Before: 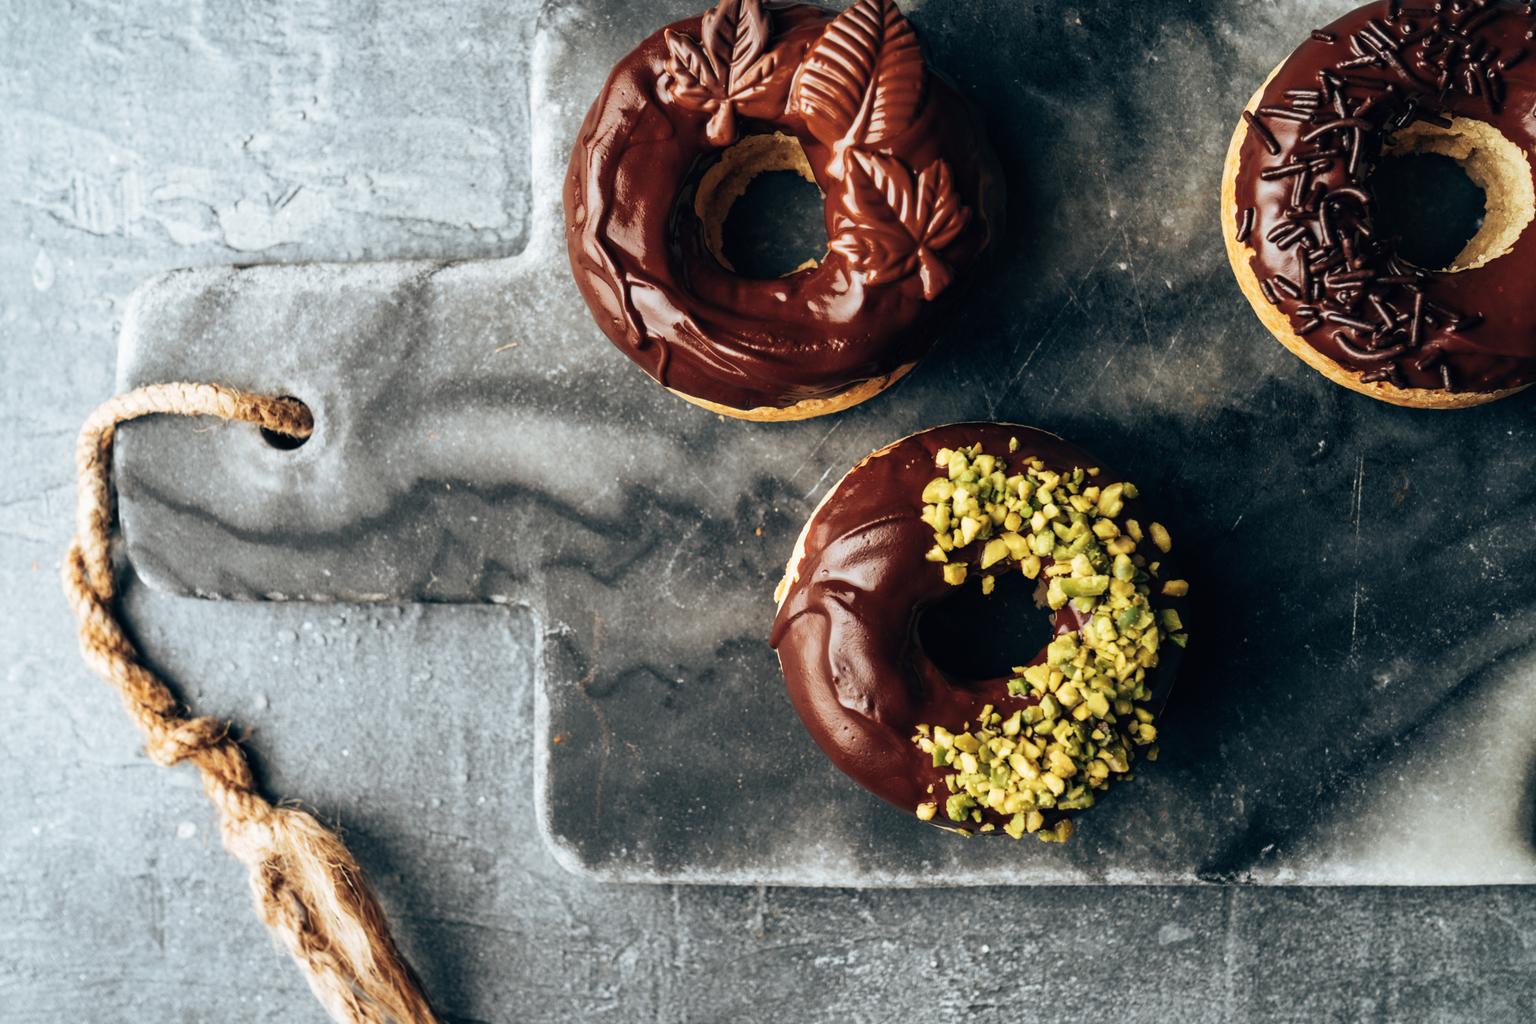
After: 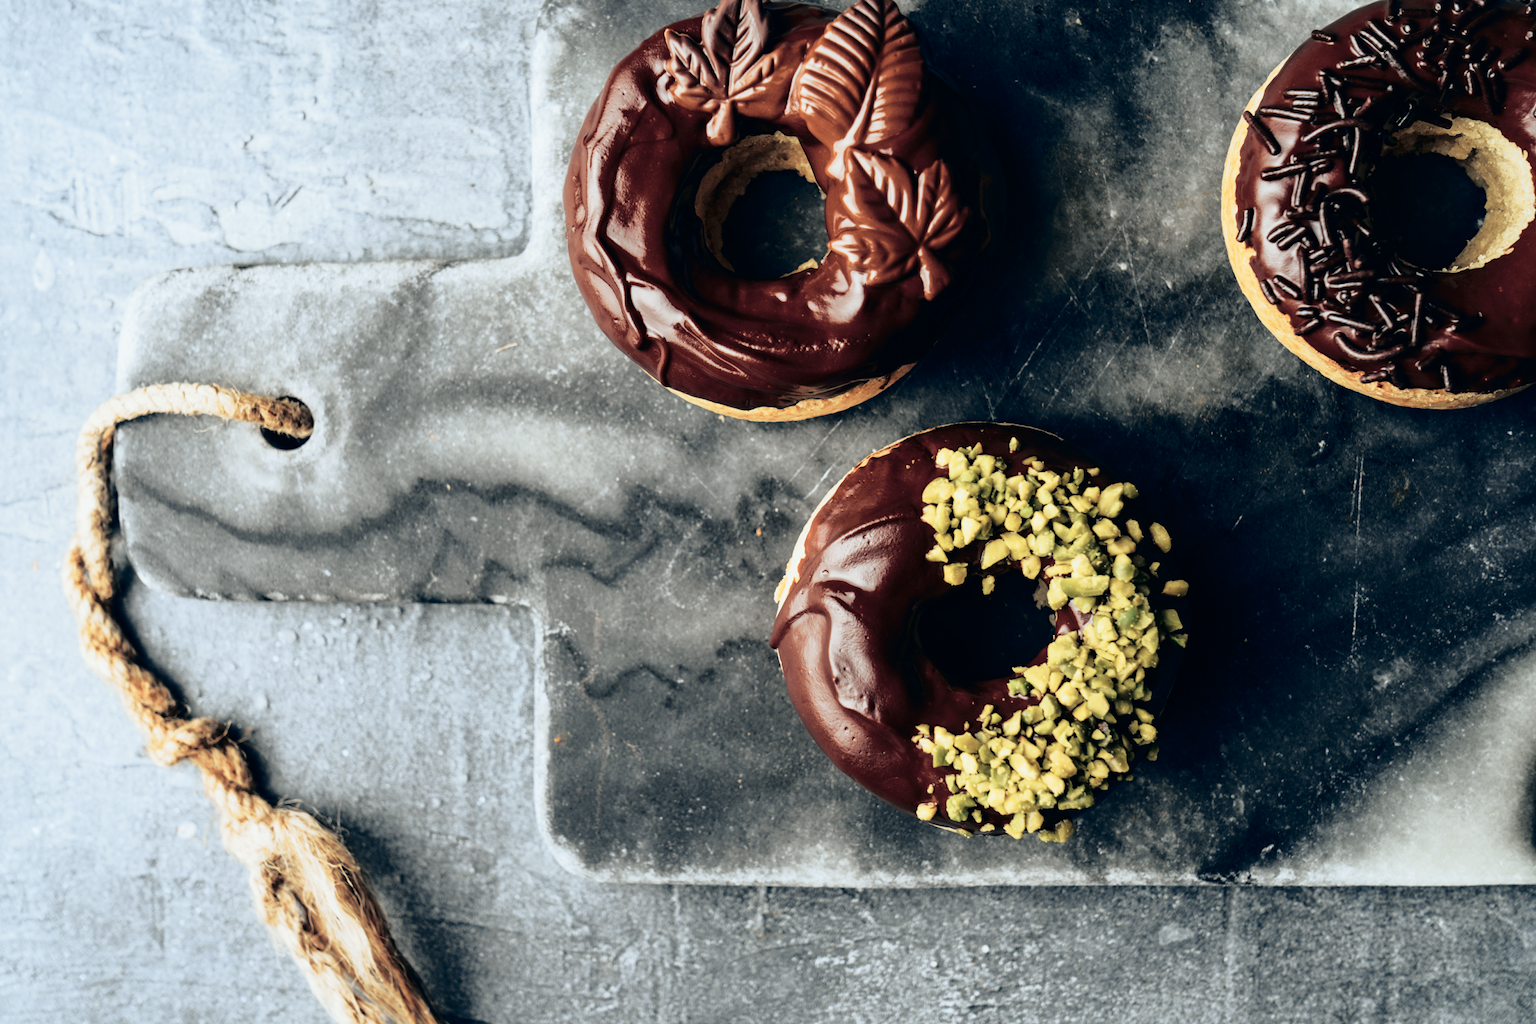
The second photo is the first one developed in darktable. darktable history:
tone curve: curves: ch0 [(0, 0) (0.088, 0.042) (0.208, 0.176) (0.257, 0.267) (0.406, 0.483) (0.489, 0.556) (0.667, 0.73) (0.793, 0.851) (0.994, 0.974)]; ch1 [(0, 0) (0.161, 0.092) (0.35, 0.33) (0.392, 0.392) (0.457, 0.467) (0.505, 0.497) (0.537, 0.518) (0.553, 0.53) (0.58, 0.567) (0.739, 0.697) (1, 1)]; ch2 [(0, 0) (0.346, 0.362) (0.448, 0.419) (0.502, 0.499) (0.533, 0.517) (0.556, 0.533) (0.629, 0.619) (0.717, 0.678) (1, 1)], color space Lab, independent channels, preserve colors none
